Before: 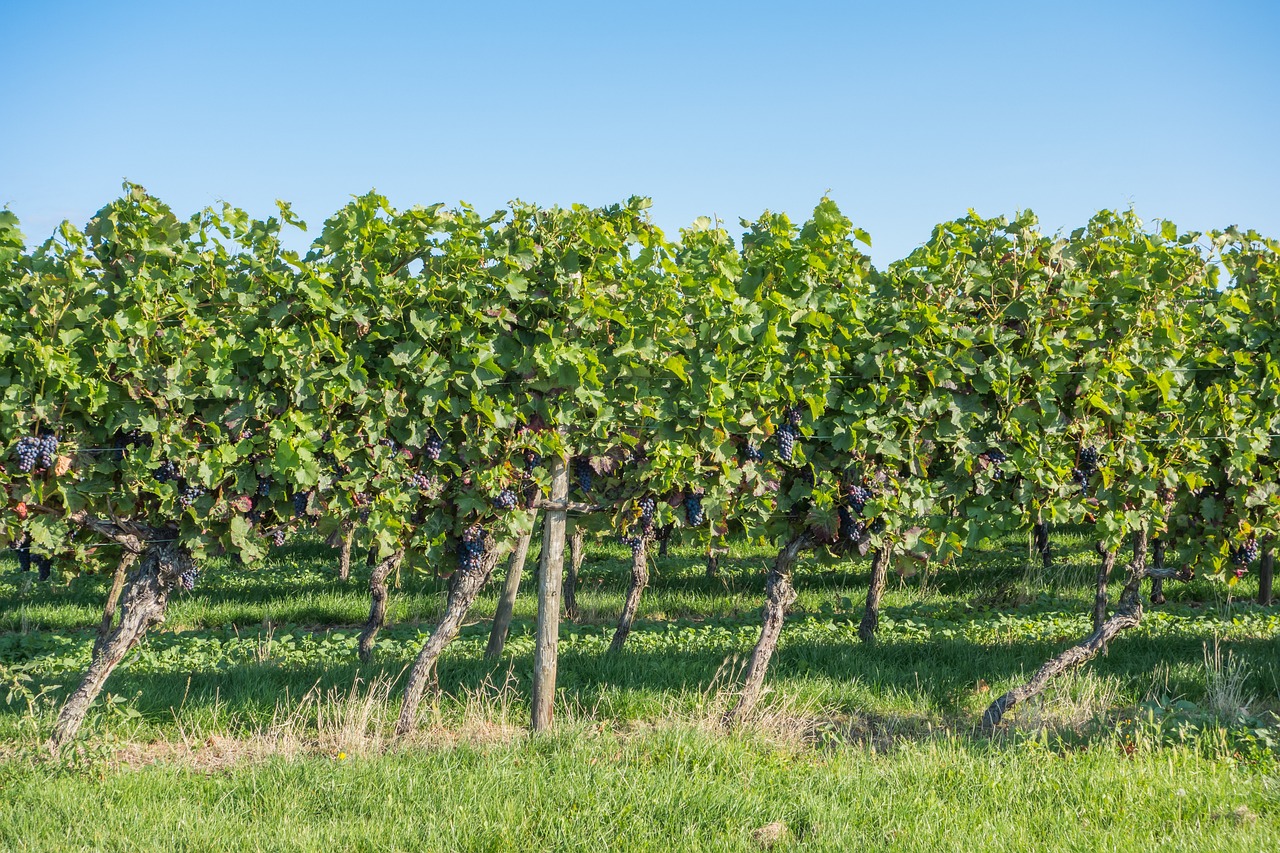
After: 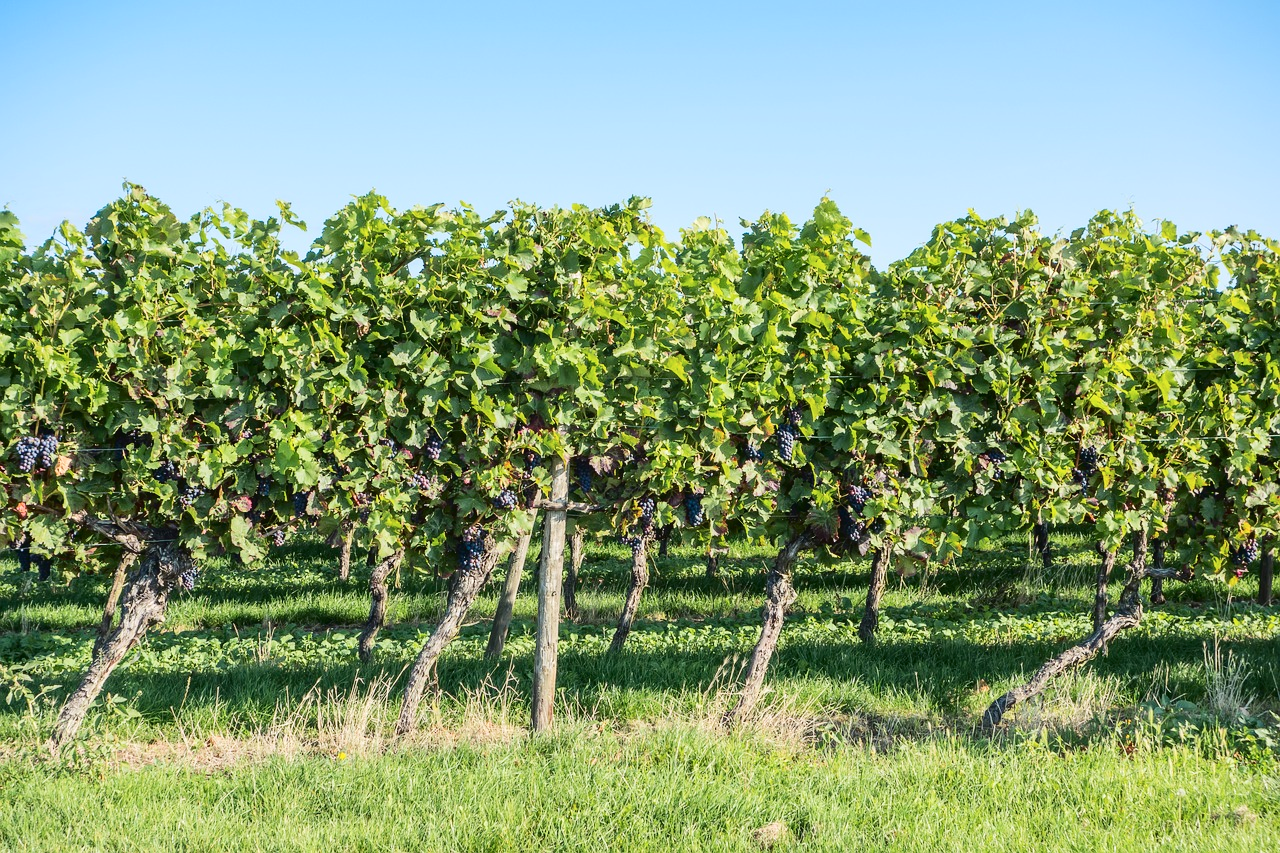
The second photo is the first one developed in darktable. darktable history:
tone curve: curves: ch0 [(0, 0) (0.003, 0.031) (0.011, 0.033) (0.025, 0.036) (0.044, 0.045) (0.069, 0.06) (0.1, 0.079) (0.136, 0.109) (0.177, 0.15) (0.224, 0.192) (0.277, 0.262) (0.335, 0.347) (0.399, 0.433) (0.468, 0.528) (0.543, 0.624) (0.623, 0.705) (0.709, 0.788) (0.801, 0.865) (0.898, 0.933) (1, 1)], color space Lab, independent channels, preserve colors none
contrast brightness saturation: contrast 0.032, brightness -0.035
tone equalizer: edges refinement/feathering 500, mask exposure compensation -1.57 EV, preserve details no
base curve: curves: ch0 [(0, 0) (0.472, 0.508) (1, 1)], preserve colors none
